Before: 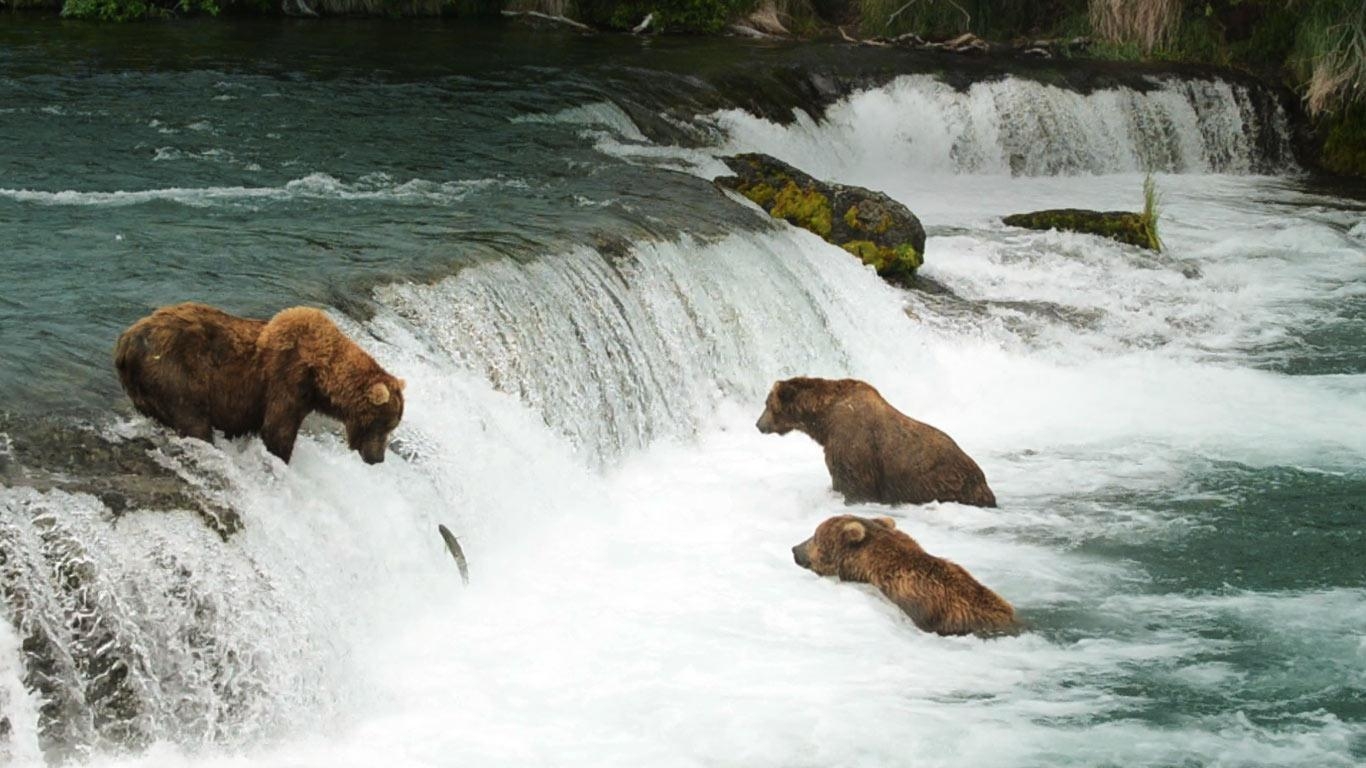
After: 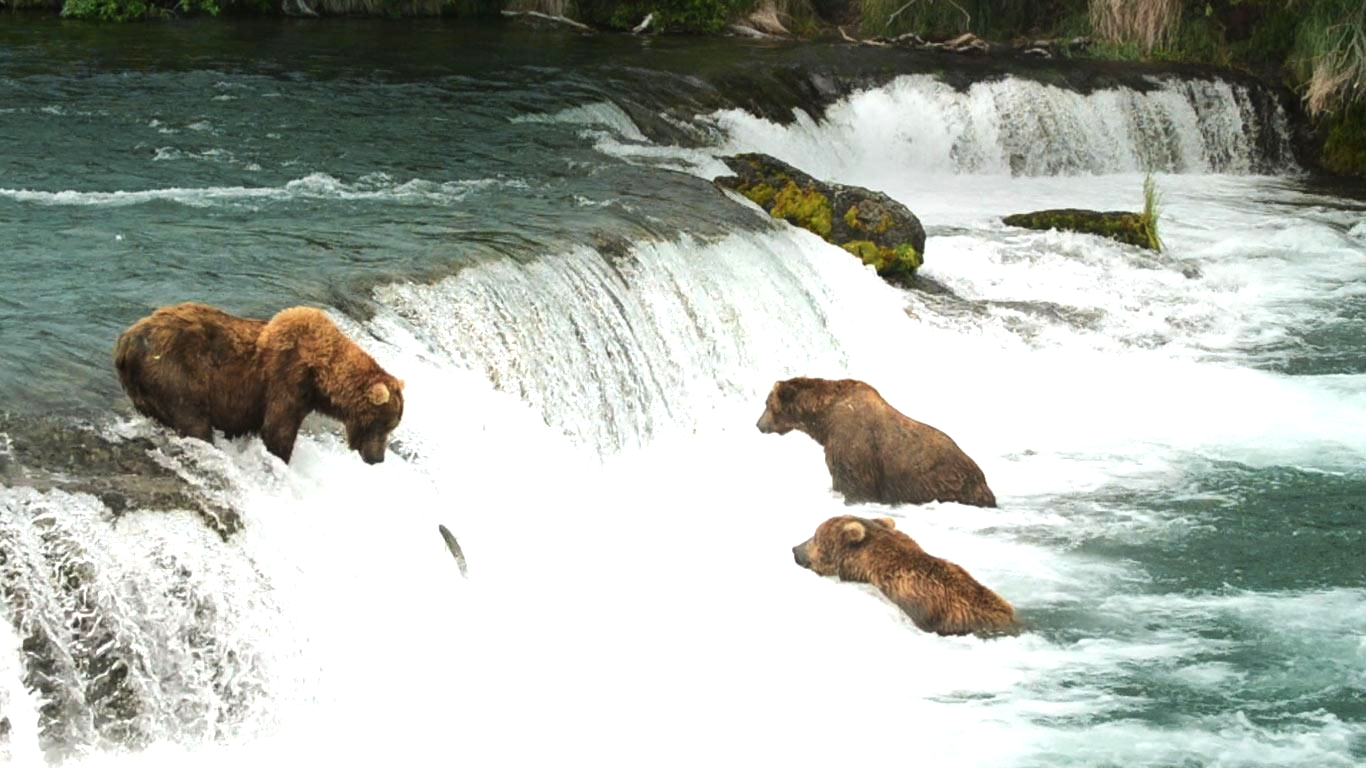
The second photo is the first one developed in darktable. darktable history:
exposure: exposure 0.667 EV, compensate highlight preservation false
